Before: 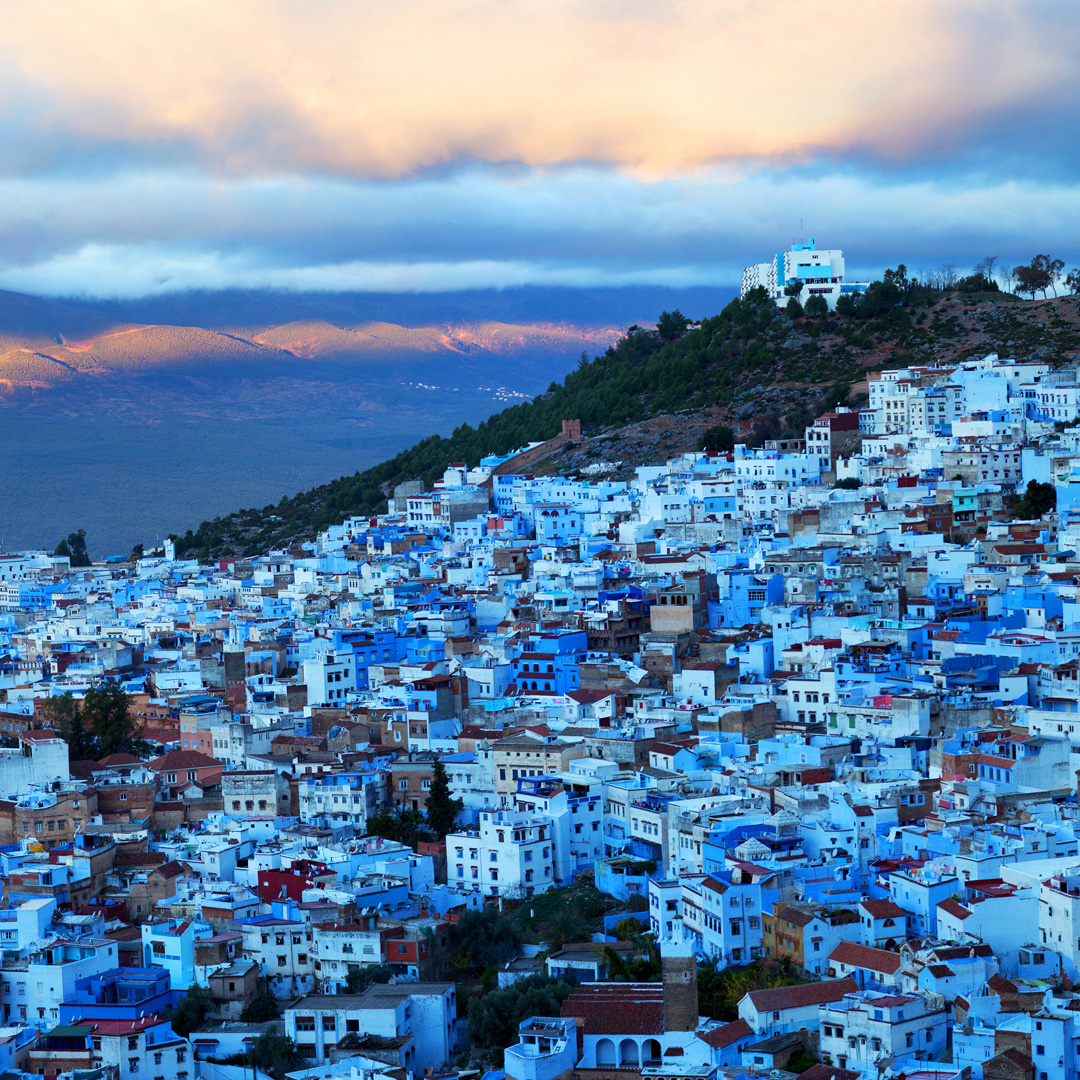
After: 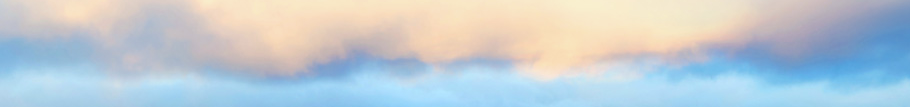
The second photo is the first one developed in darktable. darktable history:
white balance: red 0.978, blue 0.999
crop and rotate: left 9.644%, top 9.491%, right 6.021%, bottom 80.509%
